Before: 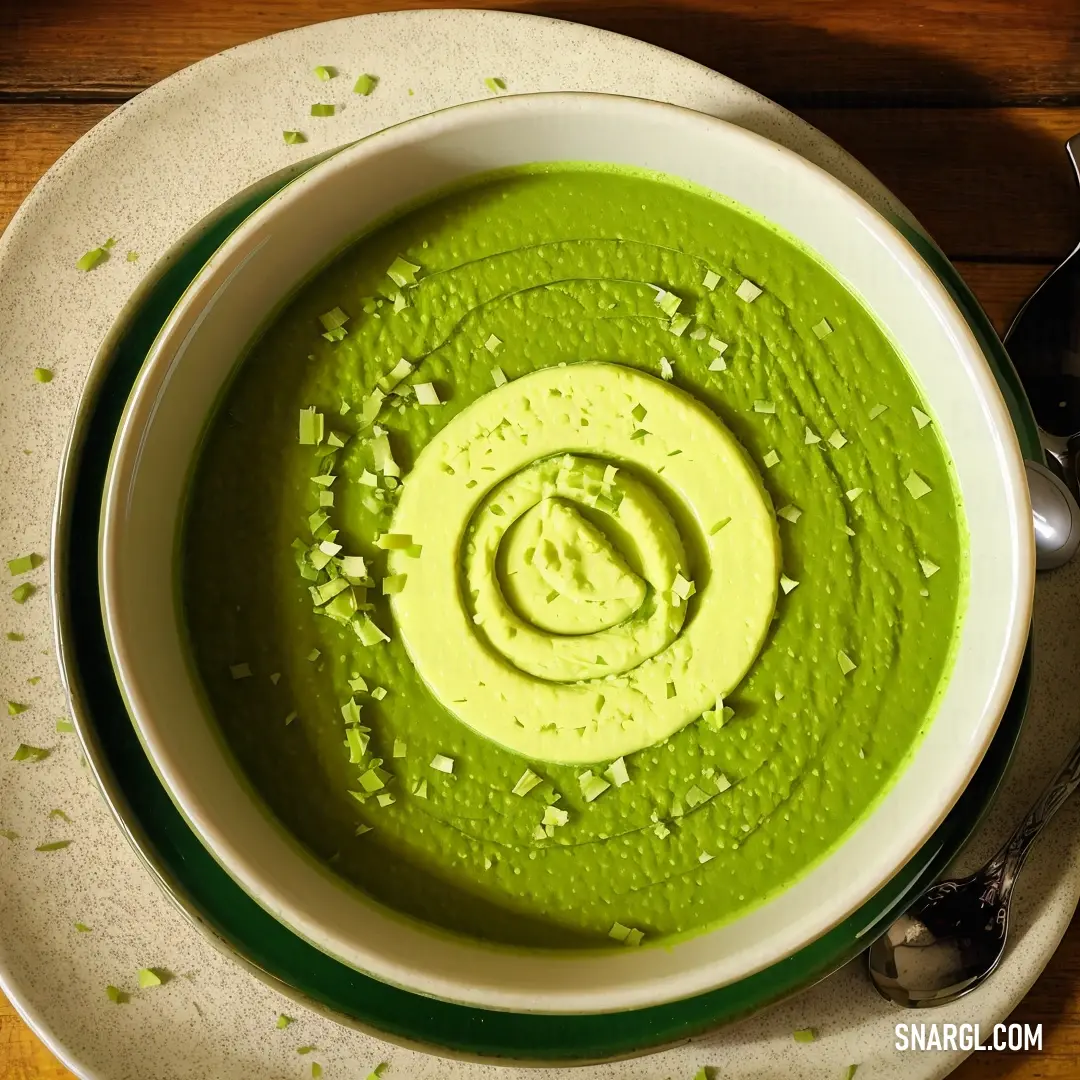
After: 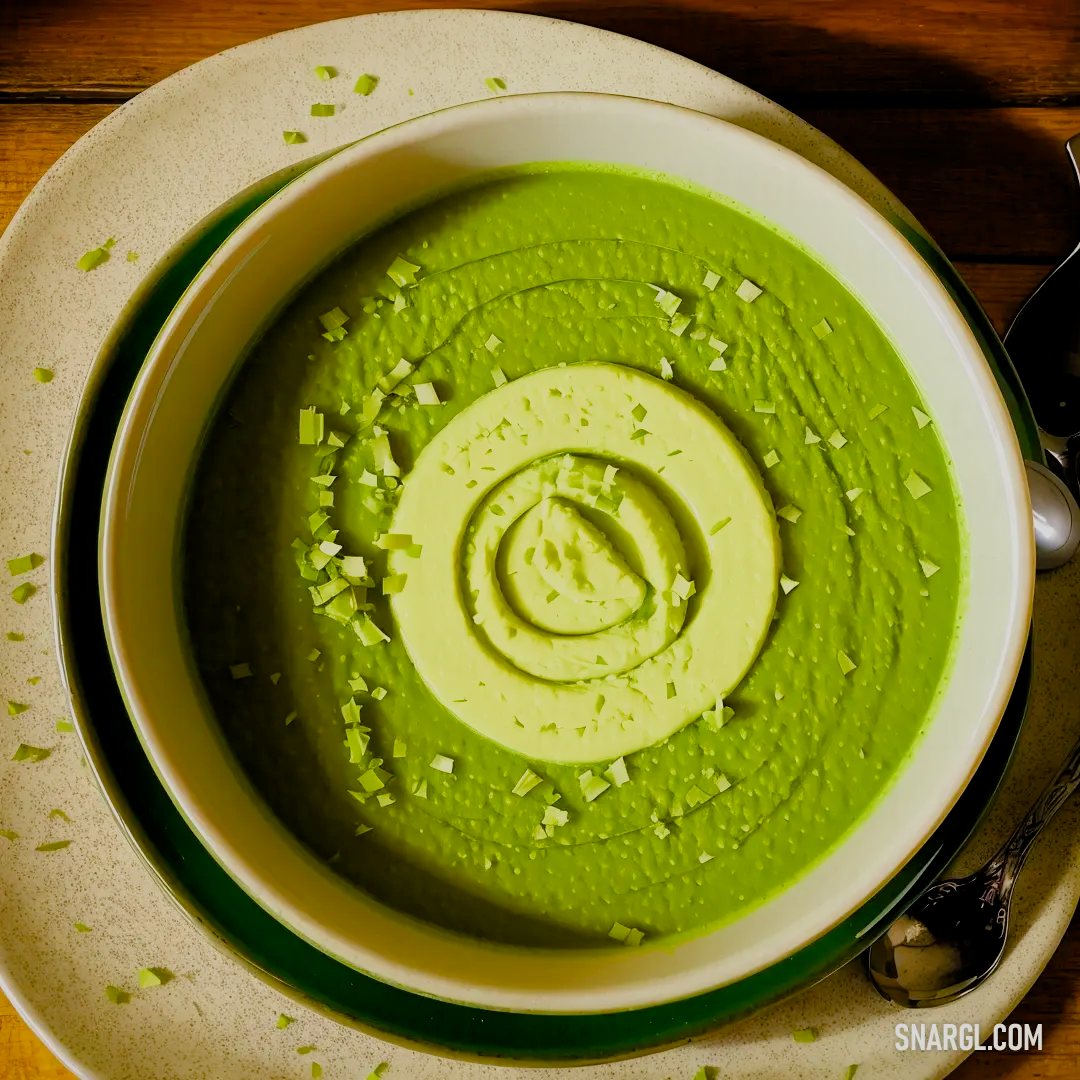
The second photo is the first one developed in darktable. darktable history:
color balance rgb: shadows lift › chroma 1.014%, shadows lift › hue 242.67°, linear chroma grading › global chroma 19.7%, perceptual saturation grading › global saturation 20%, perceptual saturation grading › highlights -24.748%, perceptual saturation grading › shadows 24.555%
filmic rgb: middle gray luminance 18.22%, black relative exposure -8.96 EV, white relative exposure 3.73 EV, target black luminance 0%, hardness 4.86, latitude 67.37%, contrast 0.941, highlights saturation mix 20.32%, shadows ↔ highlights balance 20.92%, add noise in highlights 0.001, preserve chrominance max RGB, color science v3 (2019), use custom middle-gray values true, iterations of high-quality reconstruction 0, contrast in highlights soft
